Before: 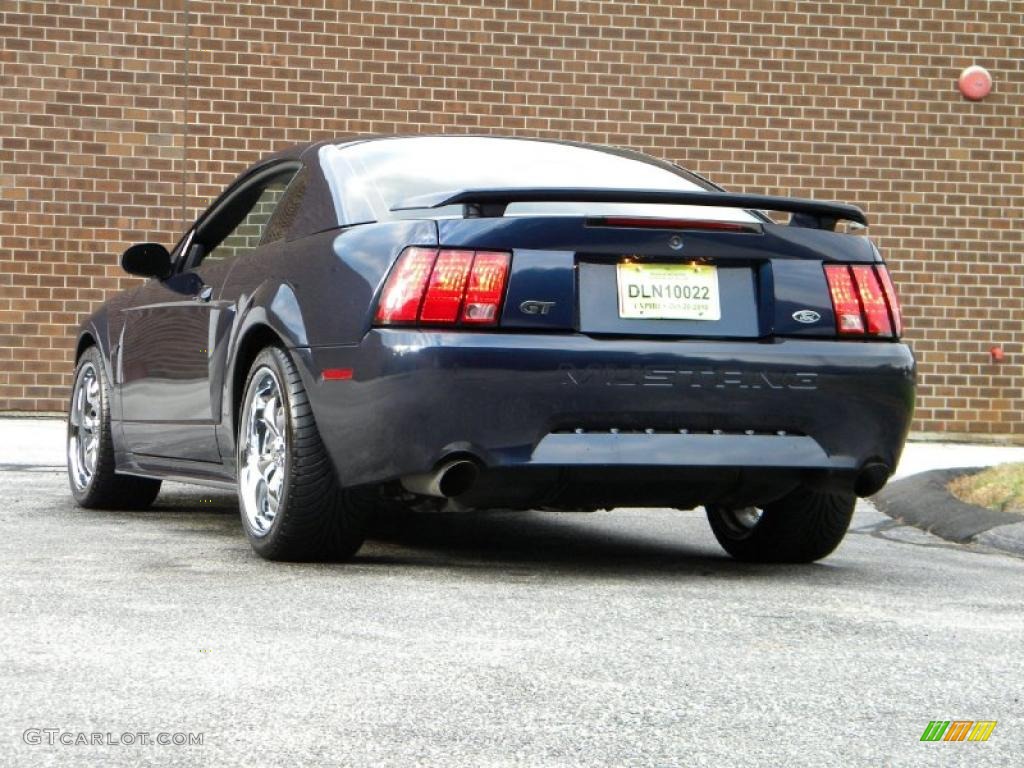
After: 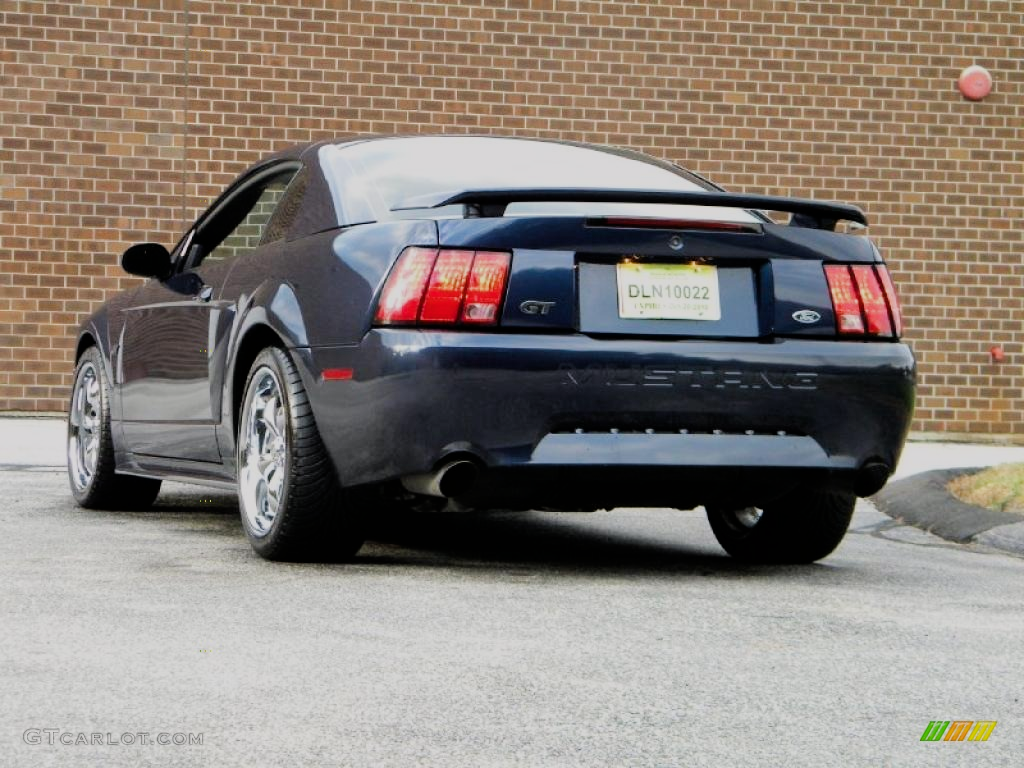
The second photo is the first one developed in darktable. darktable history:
color balance rgb: highlights gain › chroma 0.24%, highlights gain › hue 331.98°, perceptual saturation grading › global saturation 0.848%, global vibrance 20%
filmic rgb: black relative exposure -7.65 EV, white relative exposure 4.56 EV, hardness 3.61, contrast 1.055
